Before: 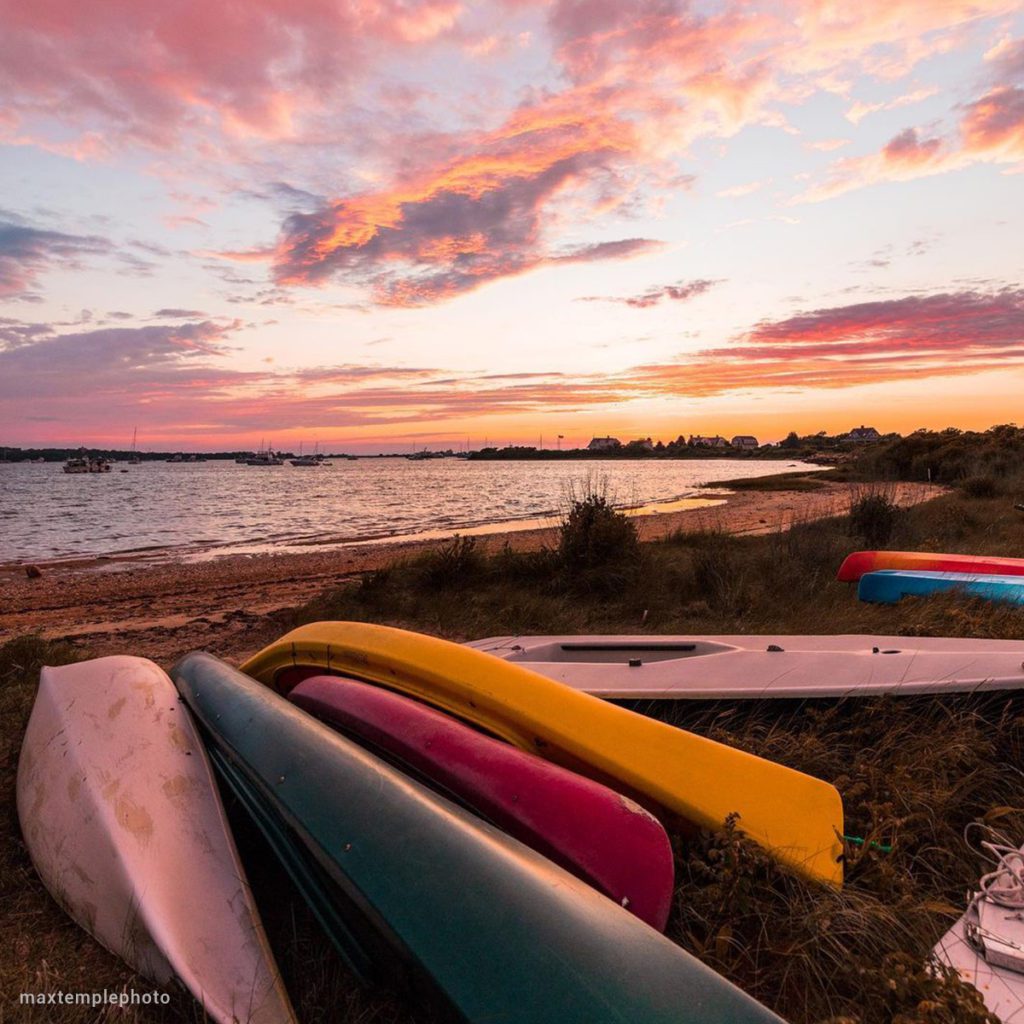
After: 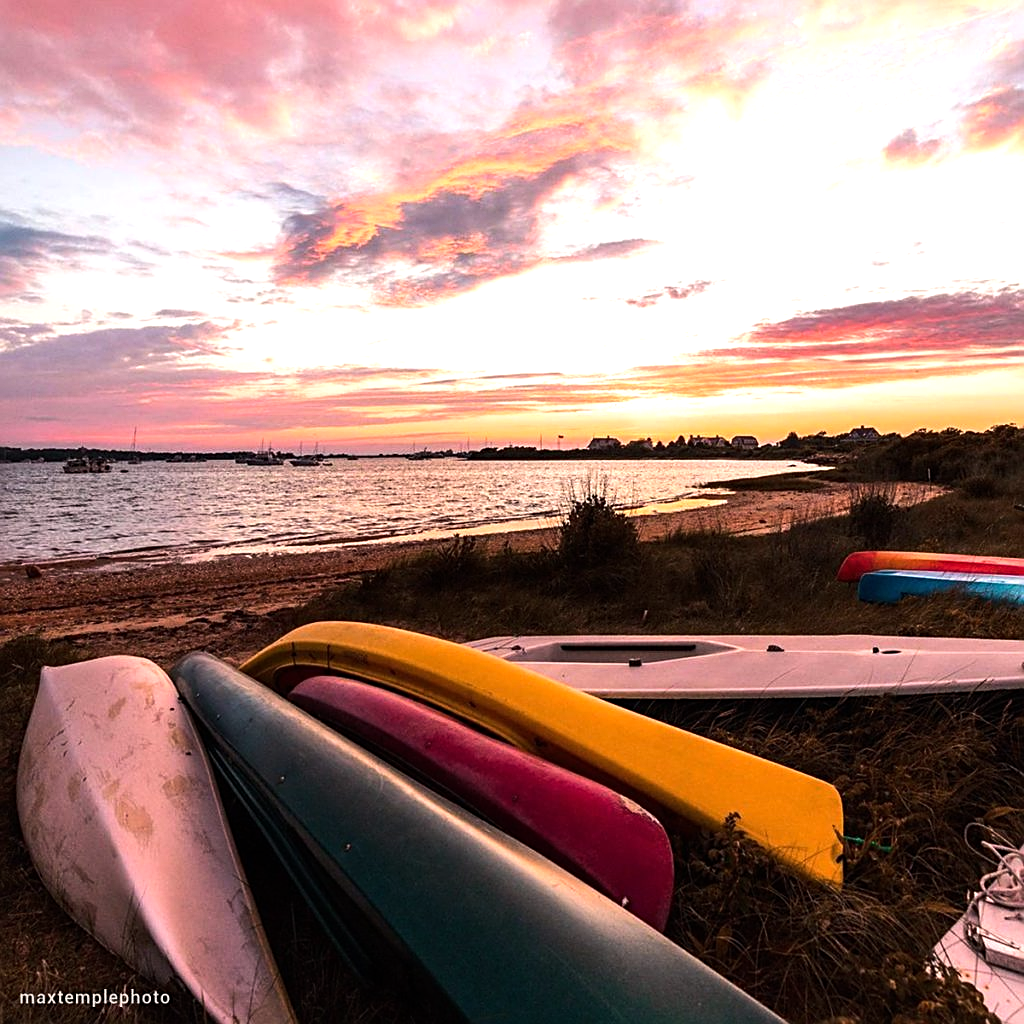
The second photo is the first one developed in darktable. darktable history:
sharpen: on, module defaults
tone equalizer: -8 EV -0.774 EV, -7 EV -0.725 EV, -6 EV -0.614 EV, -5 EV -0.396 EV, -3 EV 0.401 EV, -2 EV 0.6 EV, -1 EV 0.677 EV, +0 EV 0.725 EV, edges refinement/feathering 500, mask exposure compensation -1.57 EV, preserve details no
